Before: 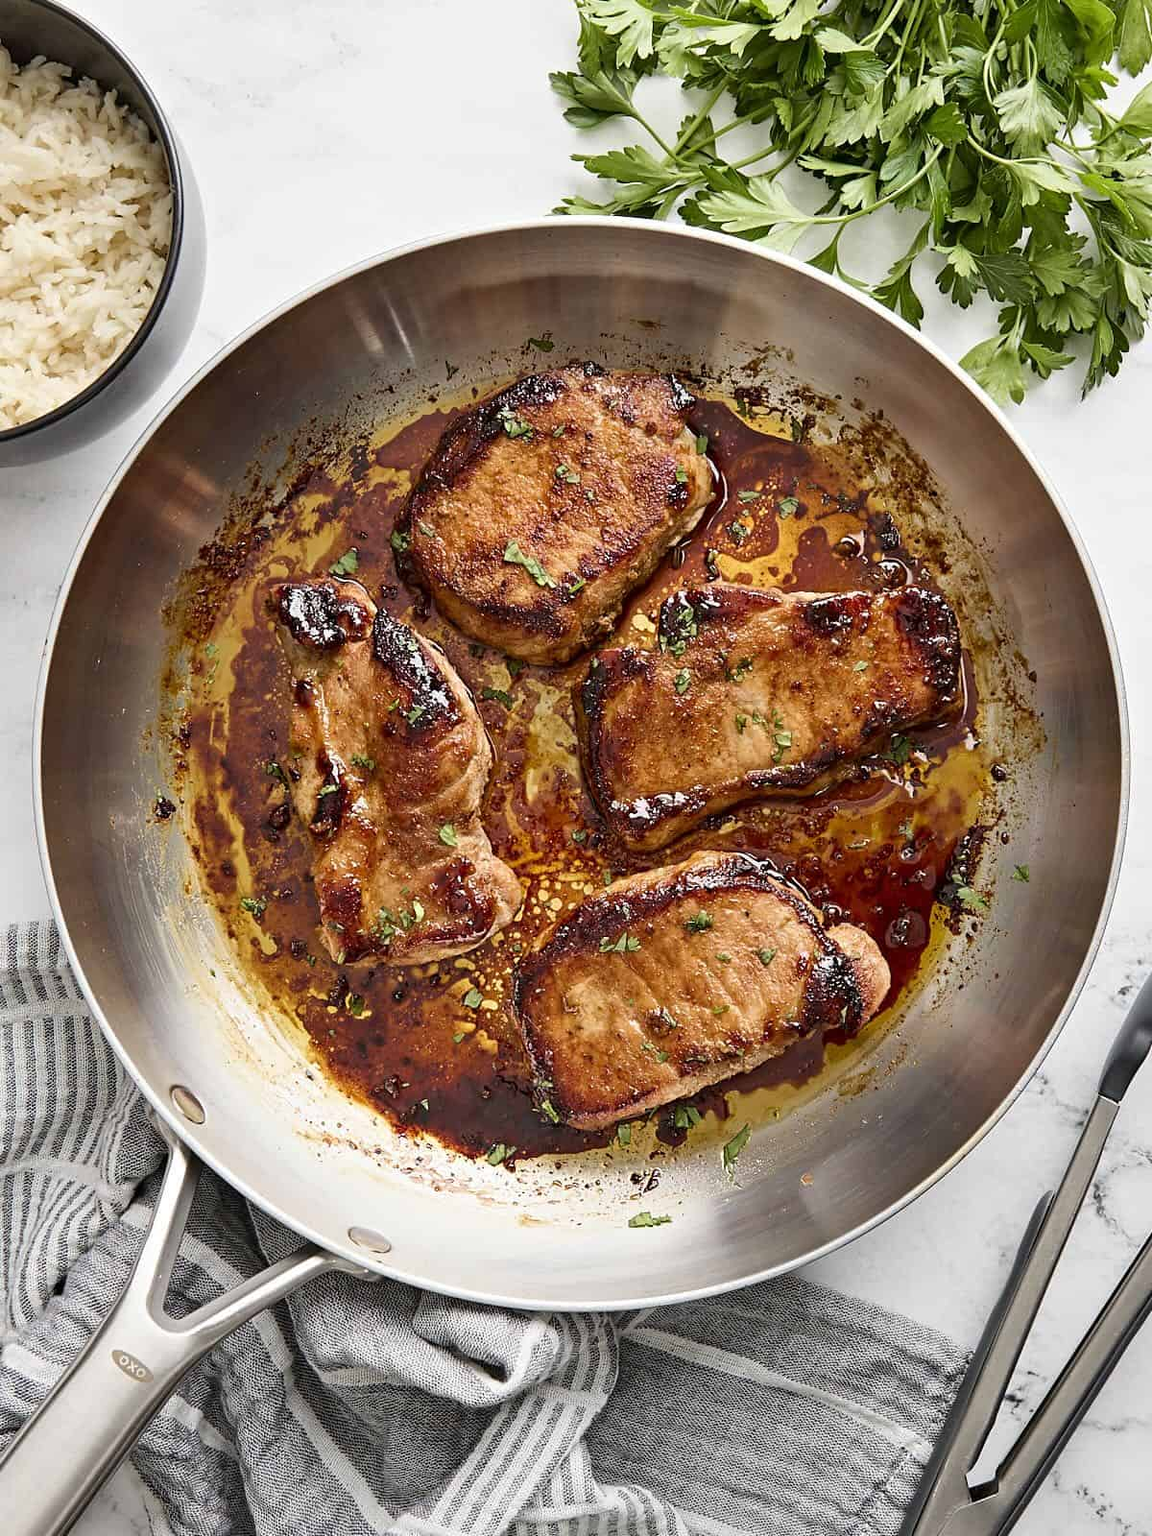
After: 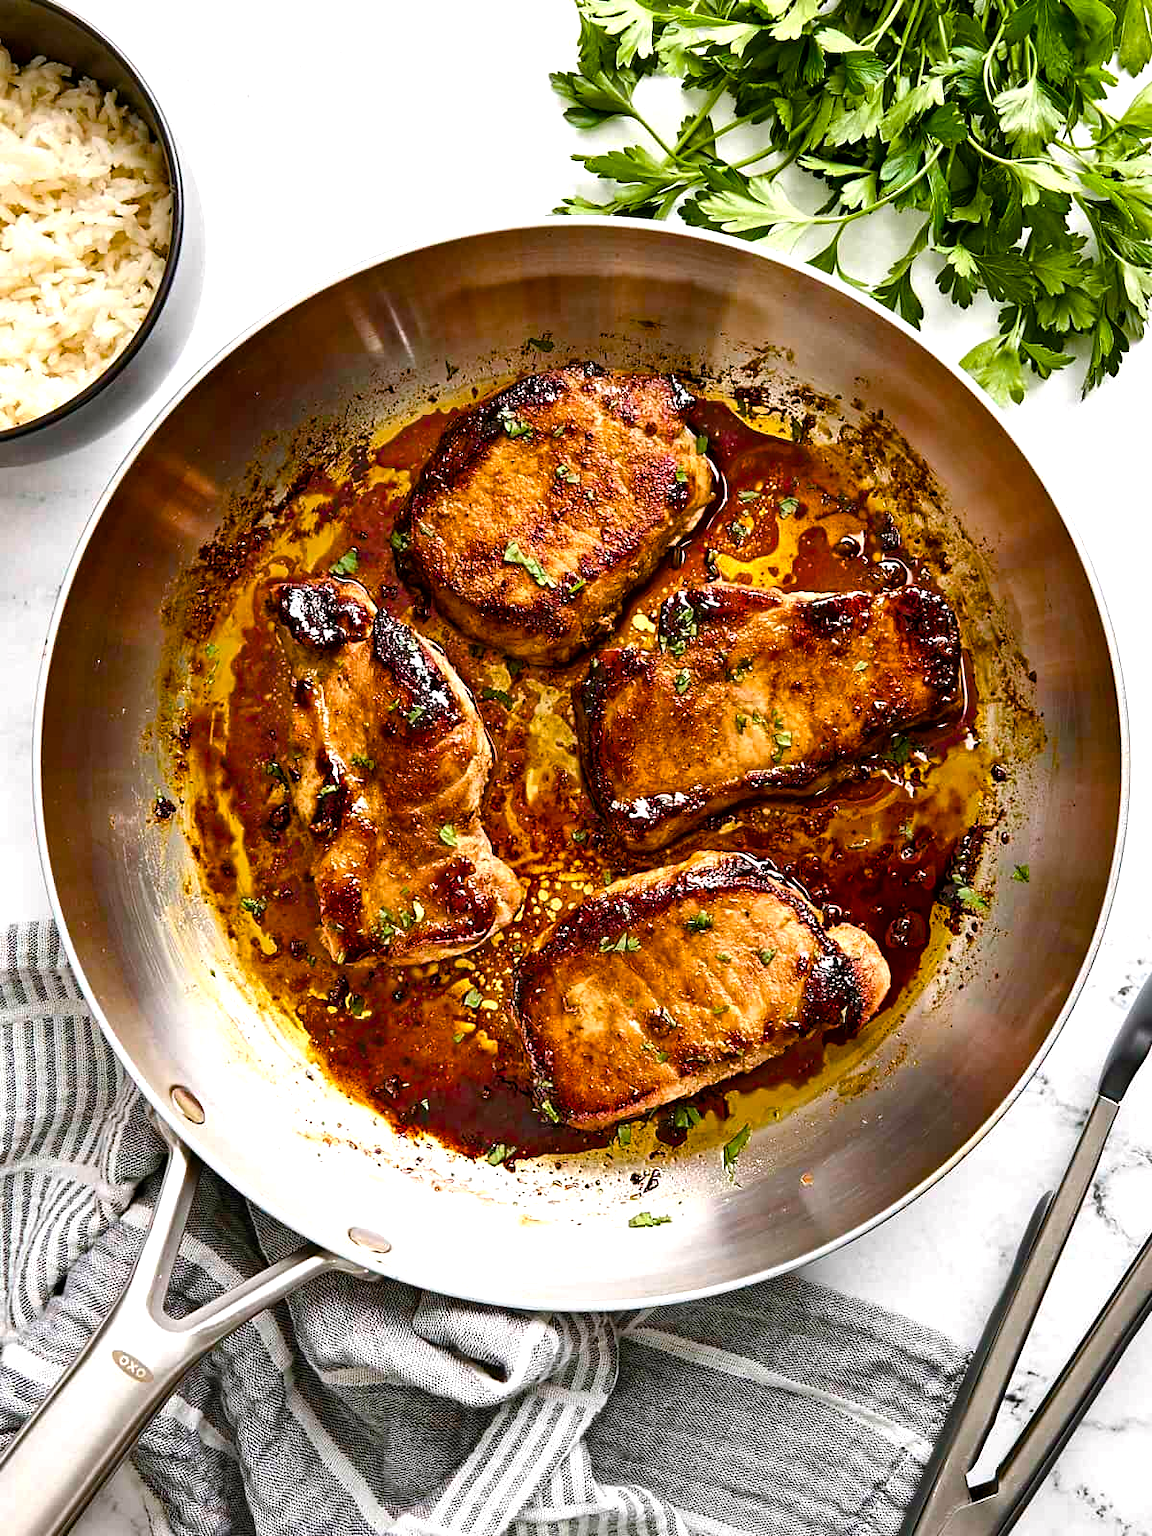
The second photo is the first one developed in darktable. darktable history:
color balance rgb: shadows lift › chroma 3.87%, shadows lift › hue 90.22°, highlights gain › chroma 0.192%, highlights gain › hue 330.04°, linear chroma grading › global chroma 25.503%, perceptual saturation grading › global saturation 40.68%, perceptual saturation grading › highlights -50.609%, perceptual saturation grading › shadows 30.636%, perceptual brilliance grading › global brilliance 15.408%, perceptual brilliance grading › shadows -35.221%
